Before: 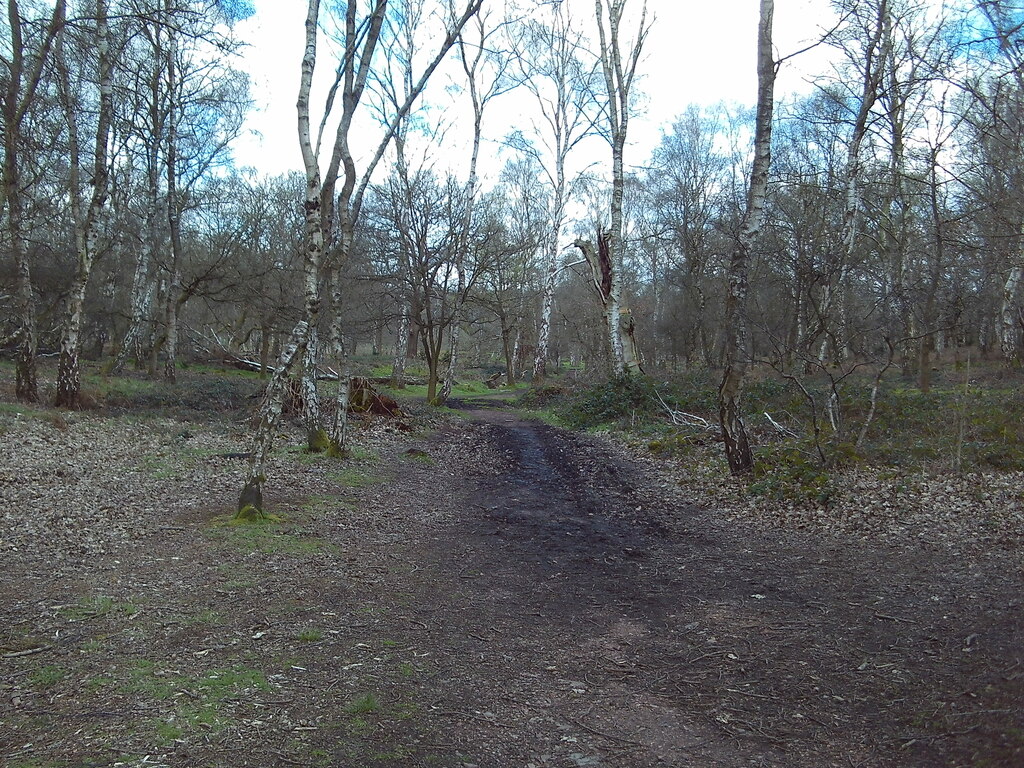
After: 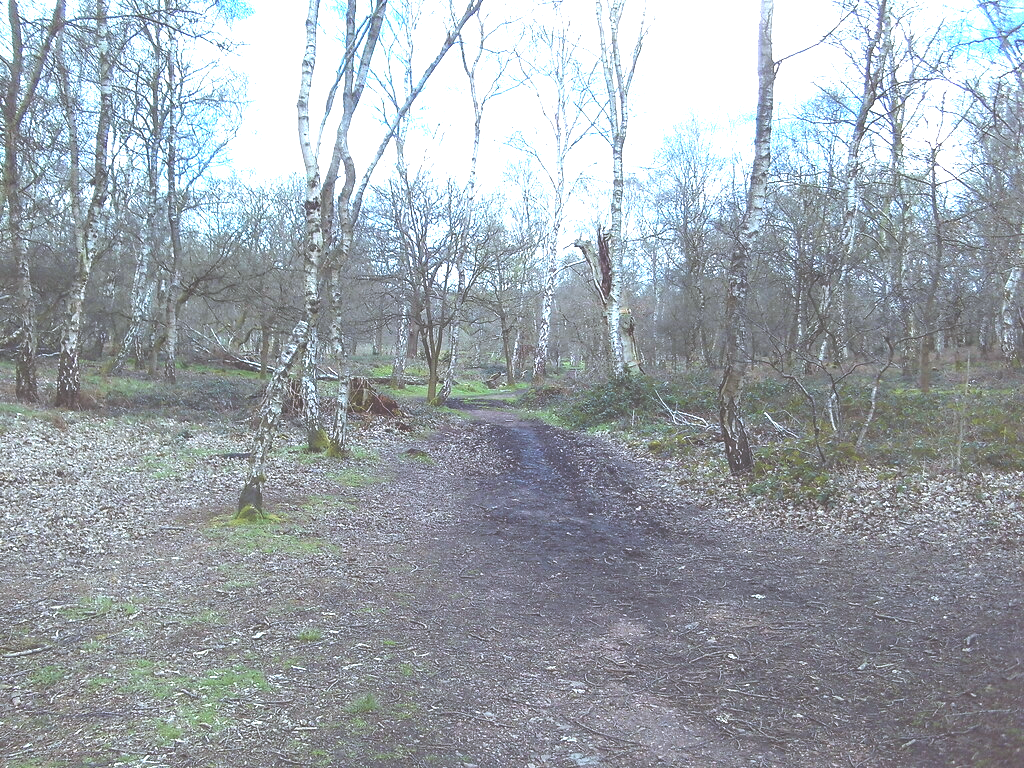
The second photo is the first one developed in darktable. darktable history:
exposure: black level correction -0.023, exposure 1.397 EV, compensate highlight preservation false
white balance: red 0.954, blue 1.079
